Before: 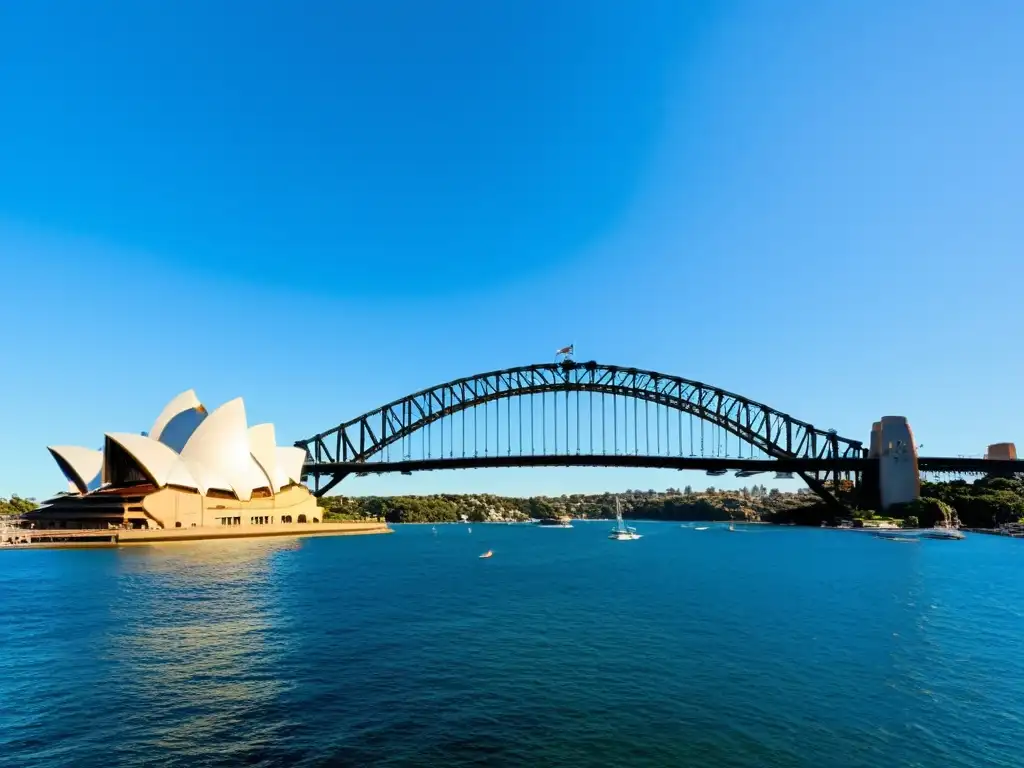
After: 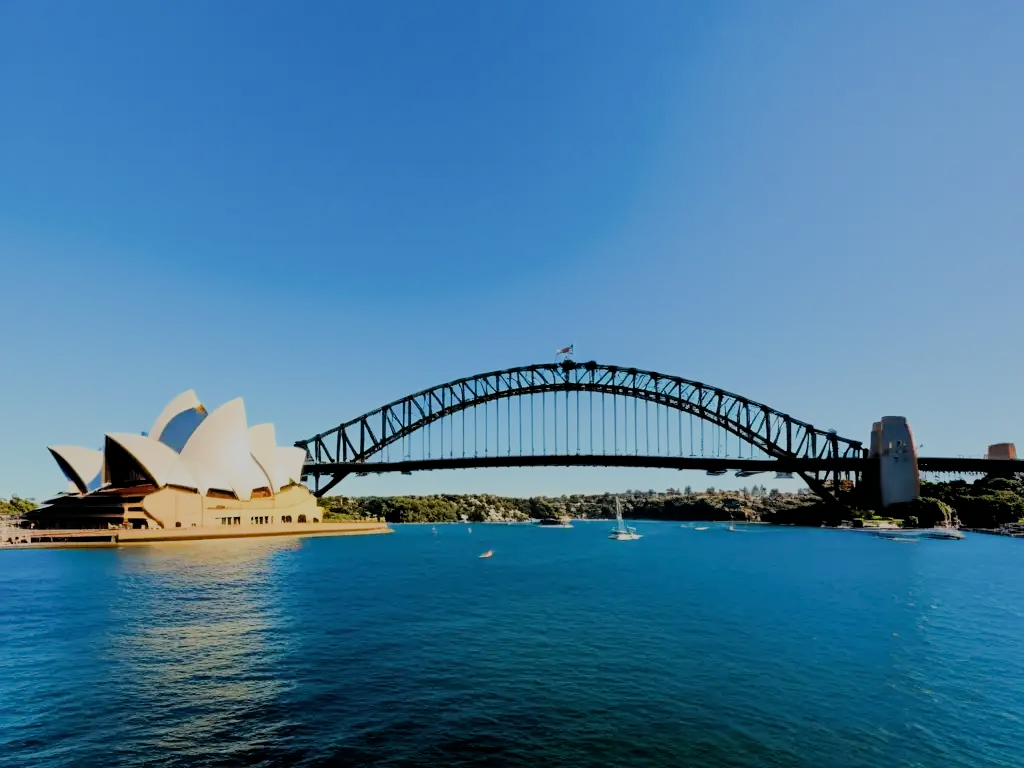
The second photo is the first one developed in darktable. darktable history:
filmic rgb: black relative exposure -6.04 EV, white relative exposure 6.95 EV, hardness 2.24
